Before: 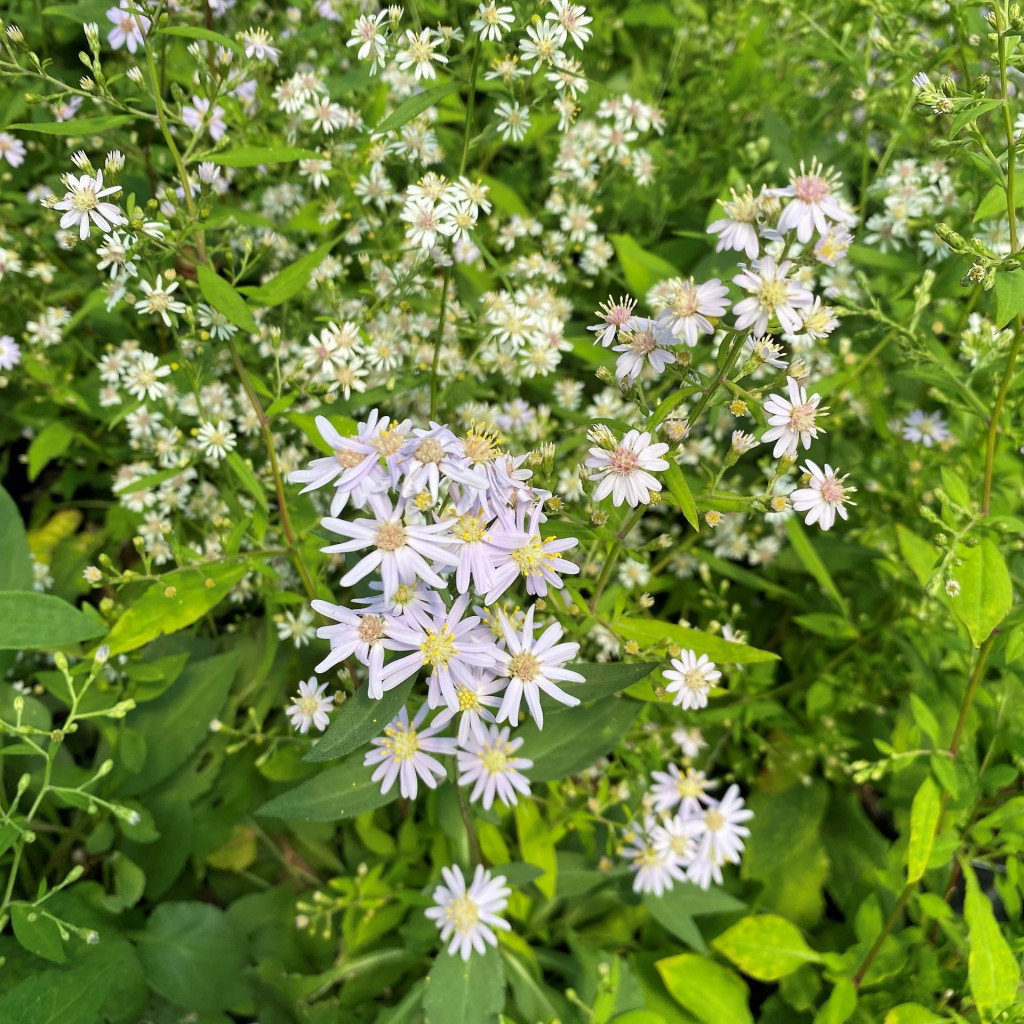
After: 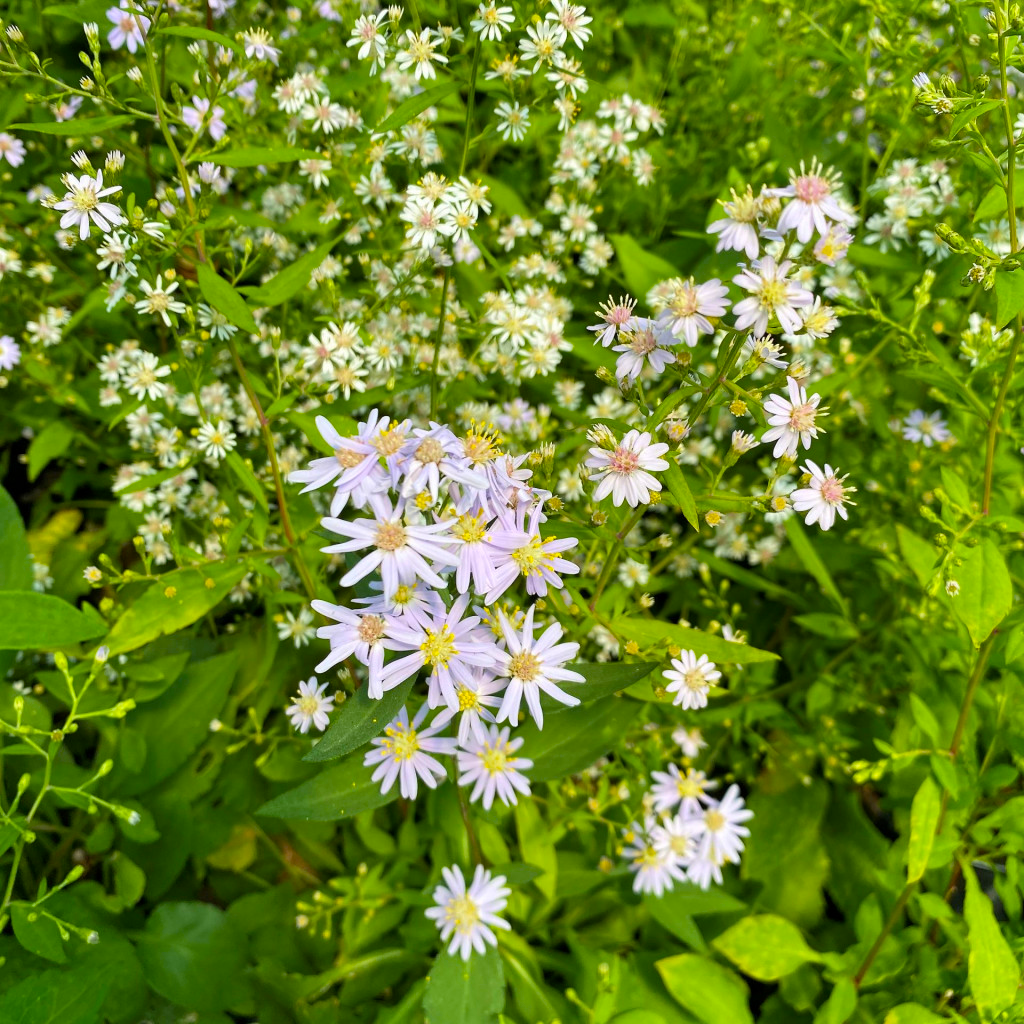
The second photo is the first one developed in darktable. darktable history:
white balance: emerald 1
color balance rgb: perceptual saturation grading › global saturation 30%, global vibrance 20%
